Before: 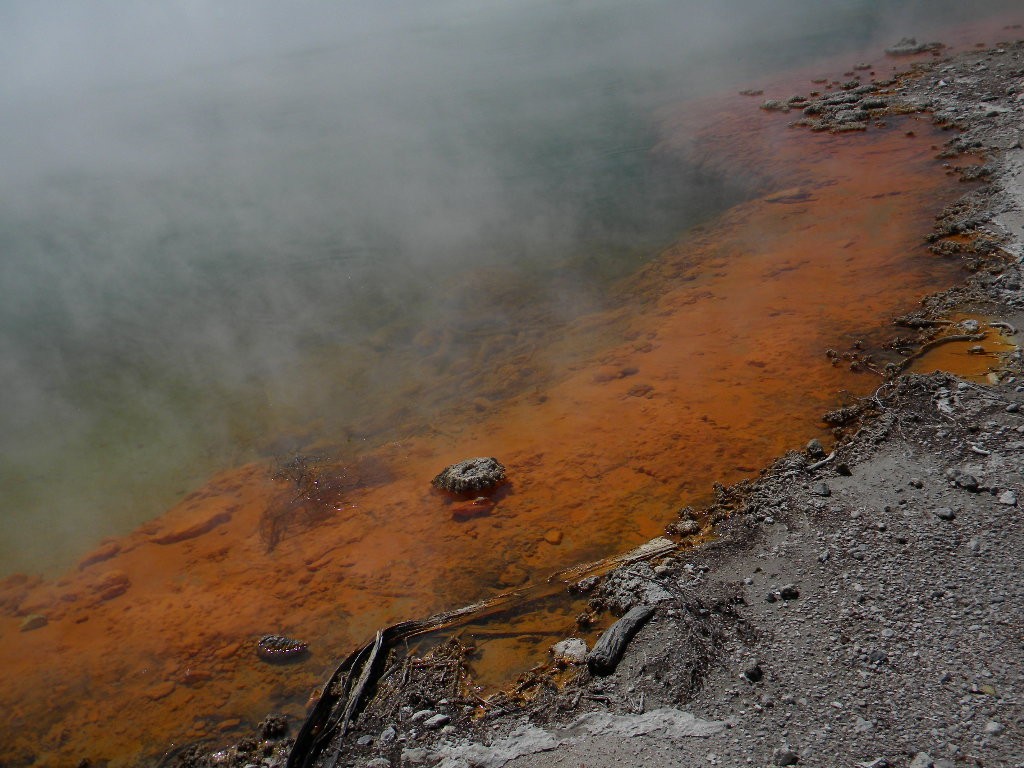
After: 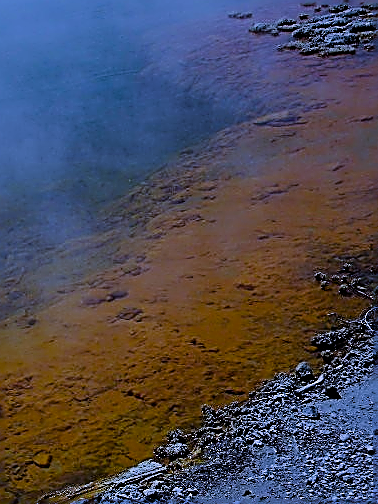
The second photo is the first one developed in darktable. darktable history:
white balance: red 0.766, blue 1.537
filmic rgb: white relative exposure 3.9 EV, hardness 4.26
exposure: black level correction 0.005, exposure 0.014 EV, compensate highlight preservation false
crop and rotate: left 49.936%, top 10.094%, right 13.136%, bottom 24.256%
sharpen: amount 2
color balance rgb: perceptual saturation grading › global saturation 20%, global vibrance 20%
